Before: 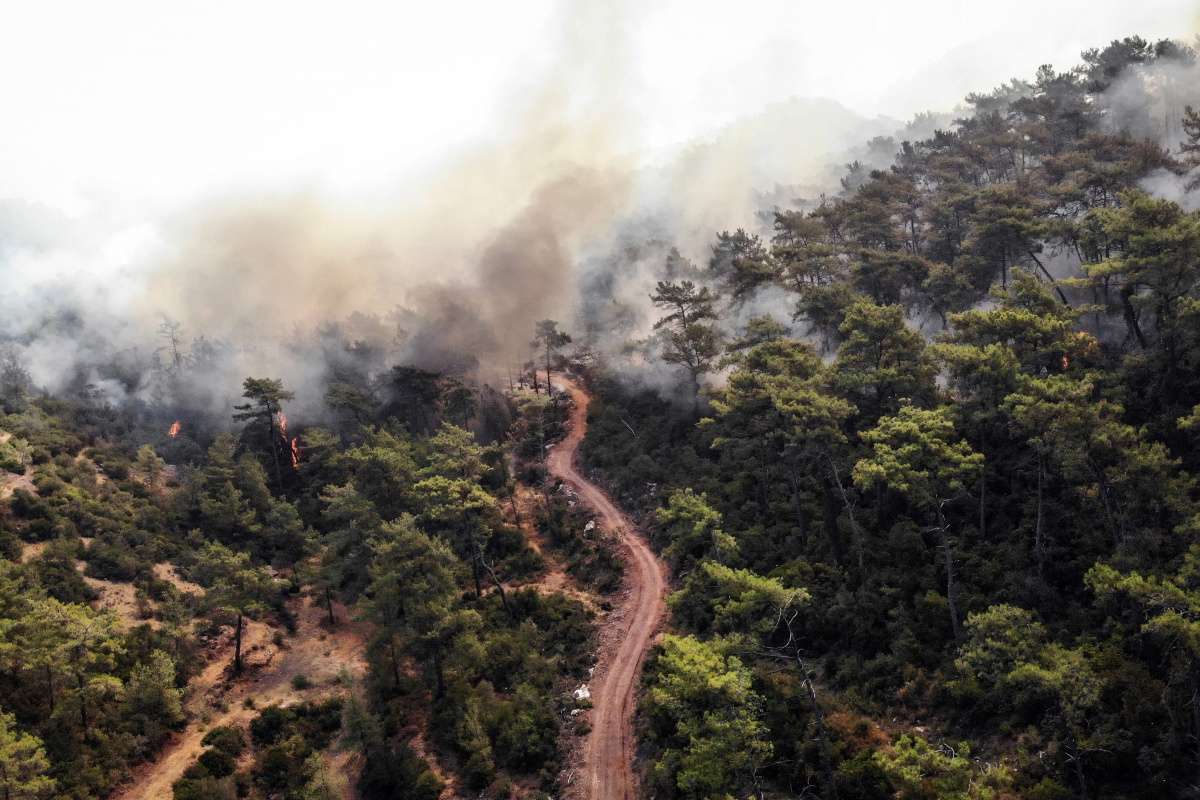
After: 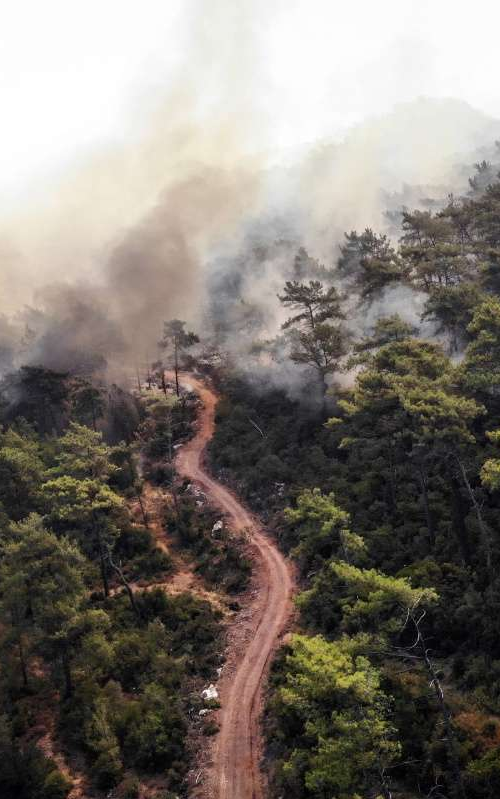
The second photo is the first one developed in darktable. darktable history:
crop: left 31.01%, right 27.294%
